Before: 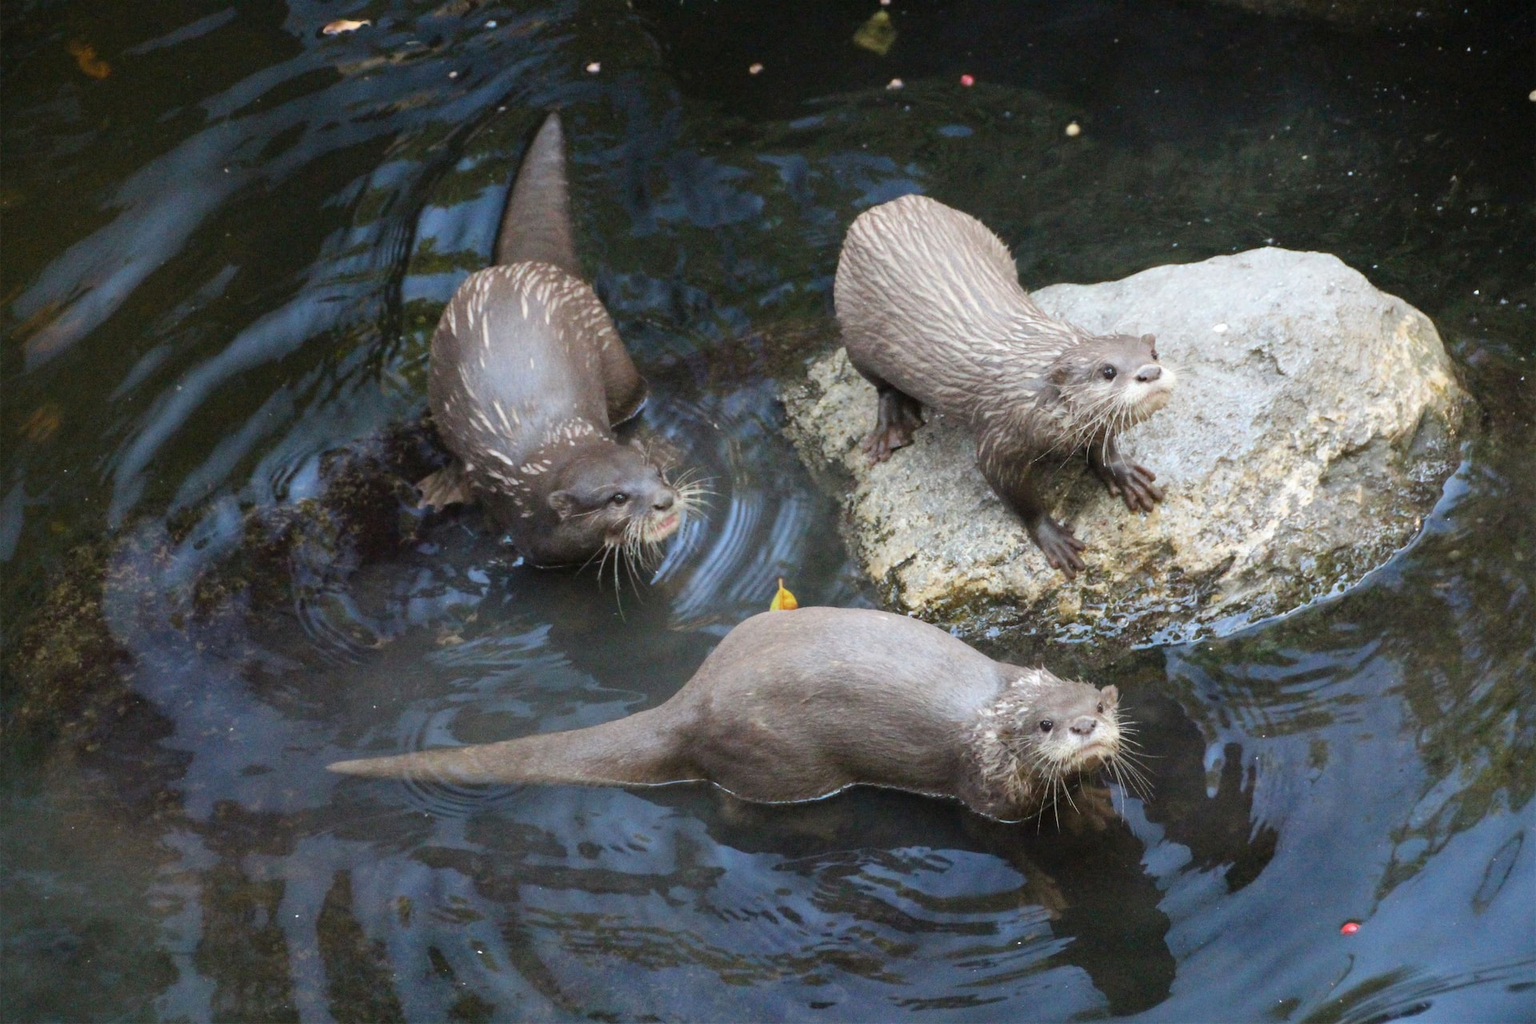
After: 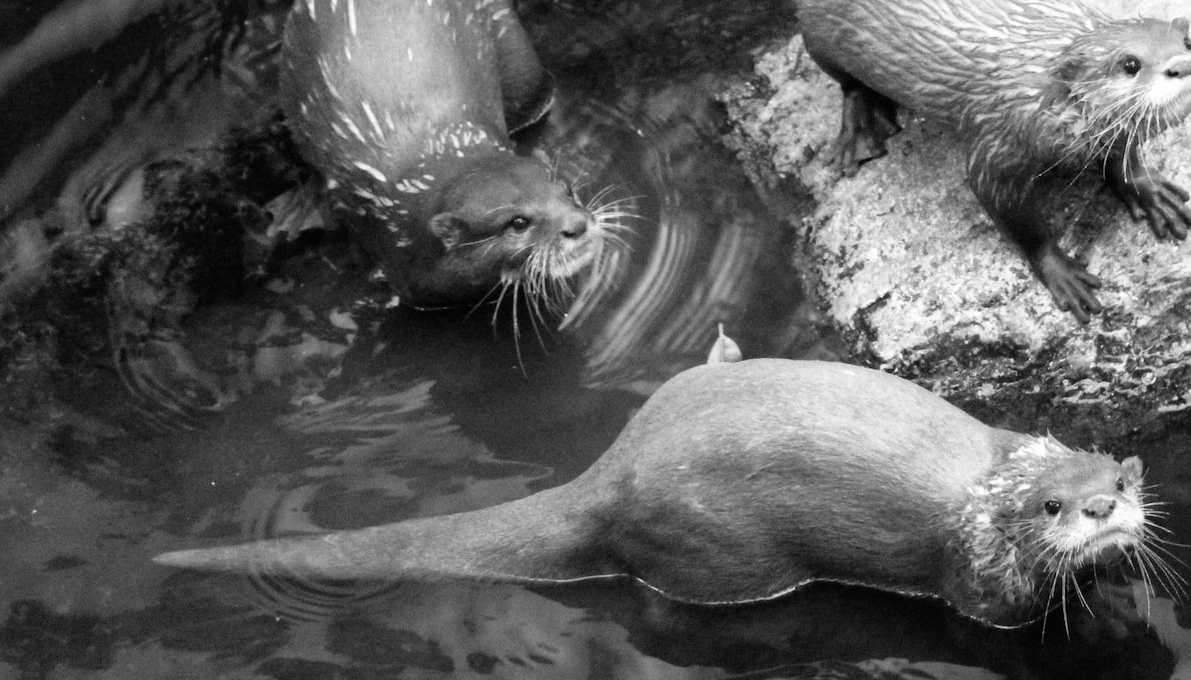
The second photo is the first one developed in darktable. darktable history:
crop: left 13.312%, top 31.28%, right 24.627%, bottom 15.582%
filmic rgb: white relative exposure 2.34 EV, hardness 6.59
monochrome: on, module defaults
